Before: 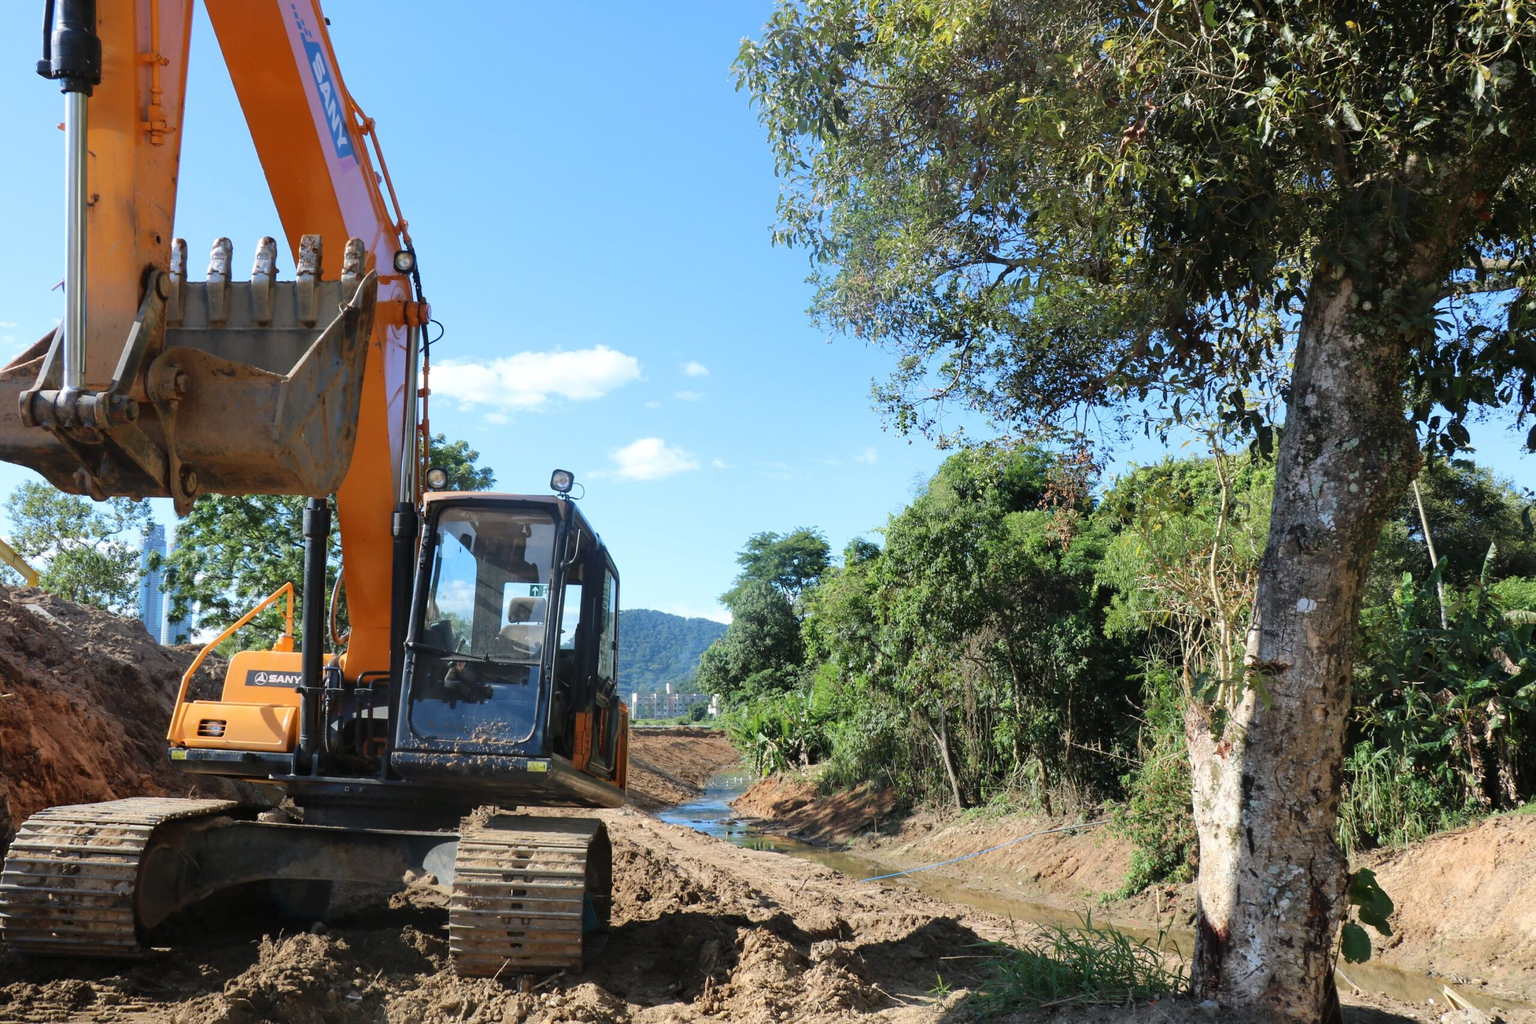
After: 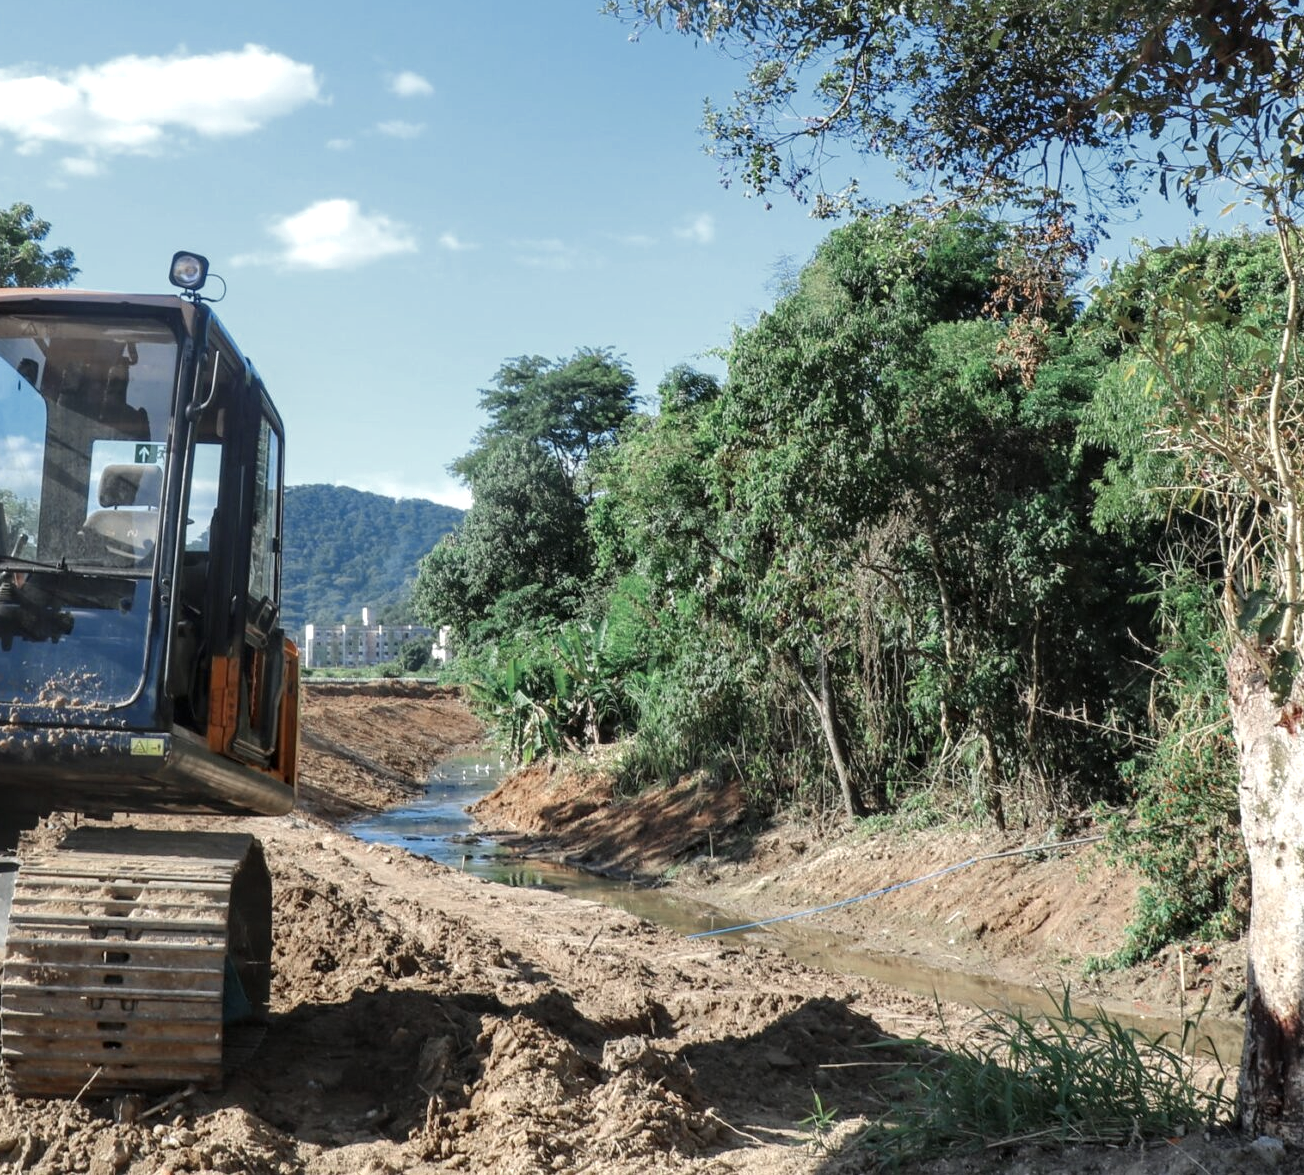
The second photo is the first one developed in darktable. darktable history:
color zones: curves: ch0 [(0, 0.5) (0.125, 0.4) (0.25, 0.5) (0.375, 0.4) (0.5, 0.4) (0.625, 0.35) (0.75, 0.35) (0.875, 0.5)]; ch1 [(0, 0.35) (0.125, 0.45) (0.25, 0.35) (0.375, 0.35) (0.5, 0.35) (0.625, 0.35) (0.75, 0.45) (0.875, 0.35)]; ch2 [(0, 0.6) (0.125, 0.5) (0.25, 0.5) (0.375, 0.6) (0.5, 0.6) (0.625, 0.5) (0.75, 0.5) (0.875, 0.5)]
crop and rotate: left 29.237%, top 31.152%, right 19.807%
shadows and highlights: shadows -12.5, white point adjustment 4, highlights 28.33
local contrast: on, module defaults
